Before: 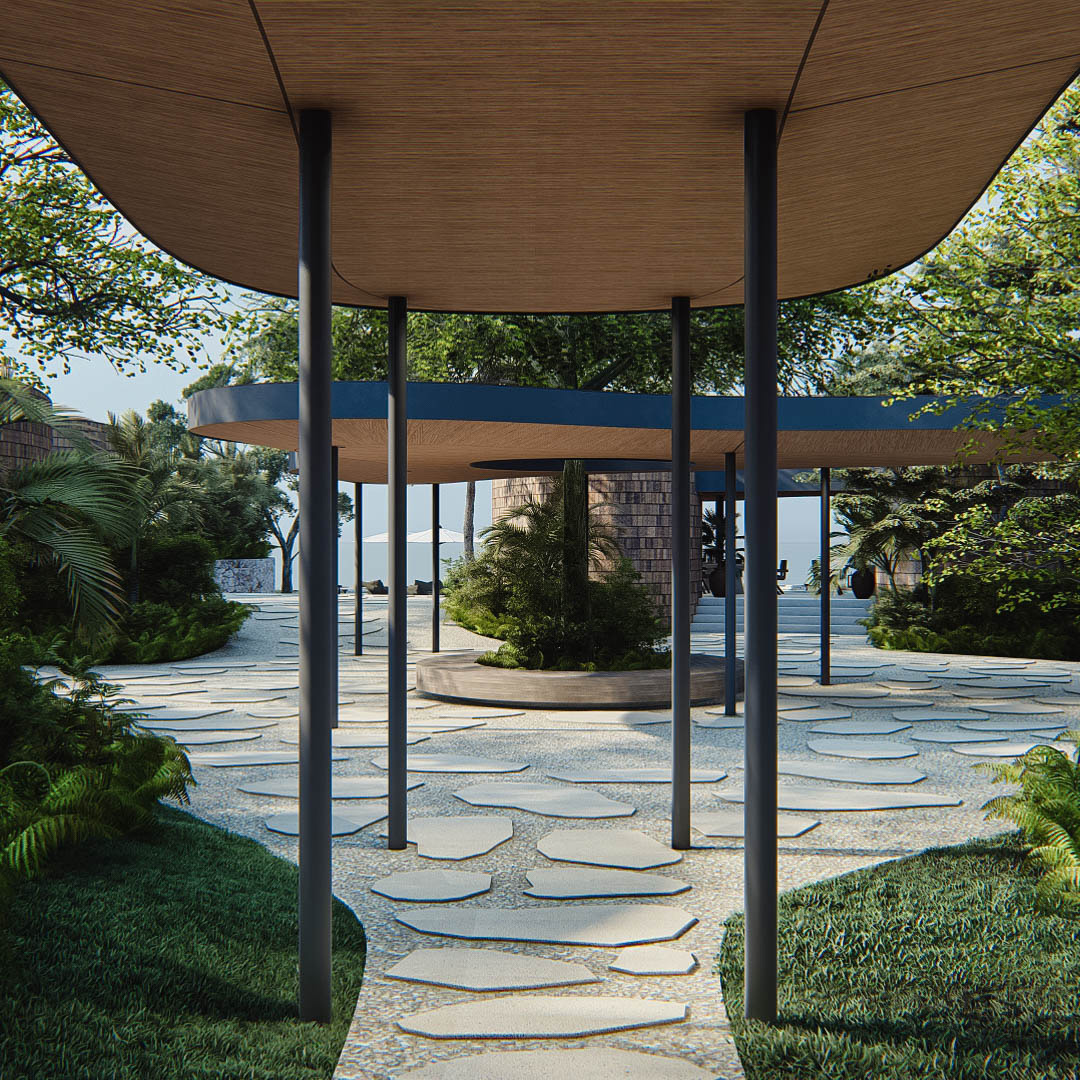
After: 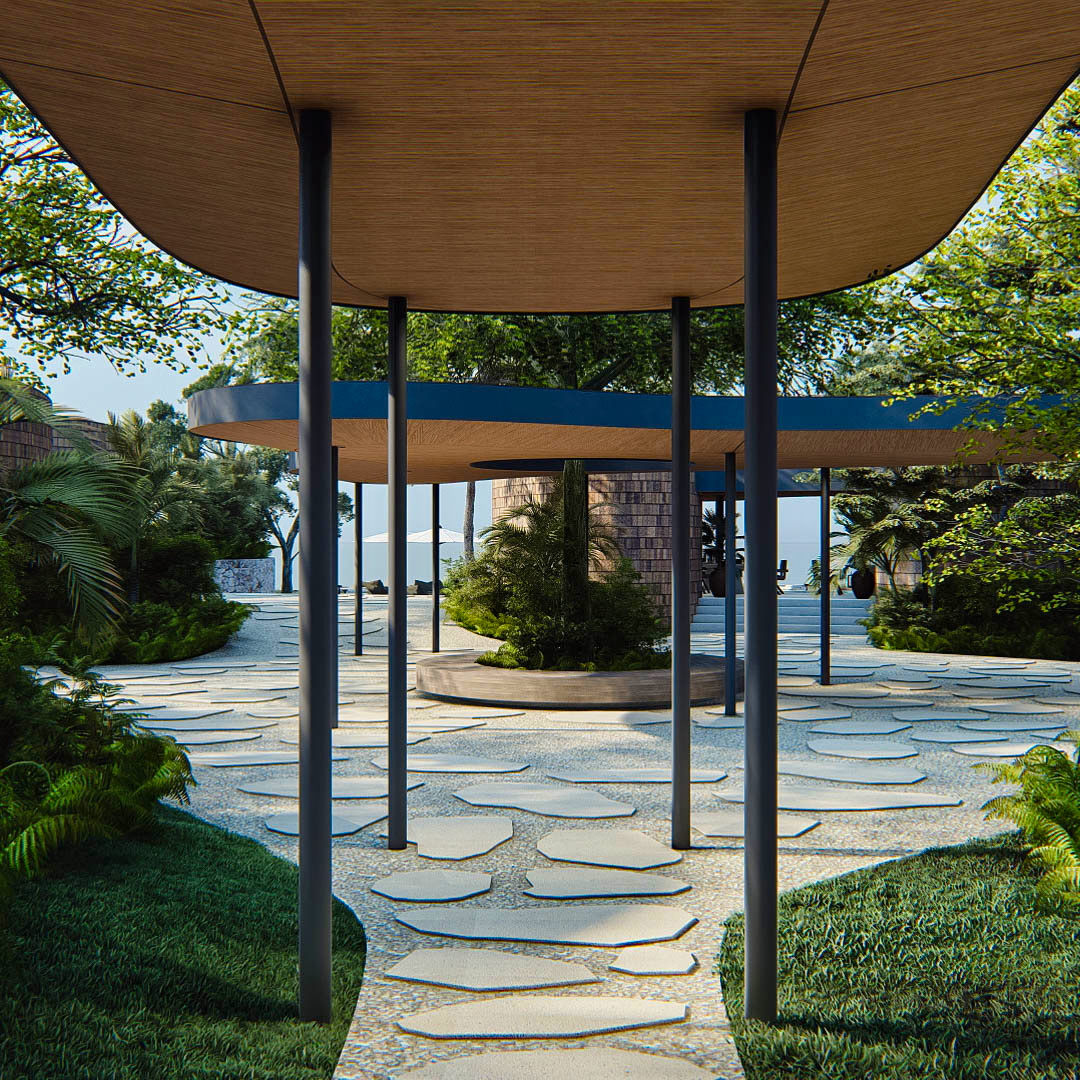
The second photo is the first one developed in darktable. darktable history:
contrast equalizer: octaves 7, y [[0.6 ×6], [0.55 ×6], [0 ×6], [0 ×6], [0 ×6]], mix 0.15
color balance rgb: perceptual saturation grading › global saturation 20%, global vibrance 20%
